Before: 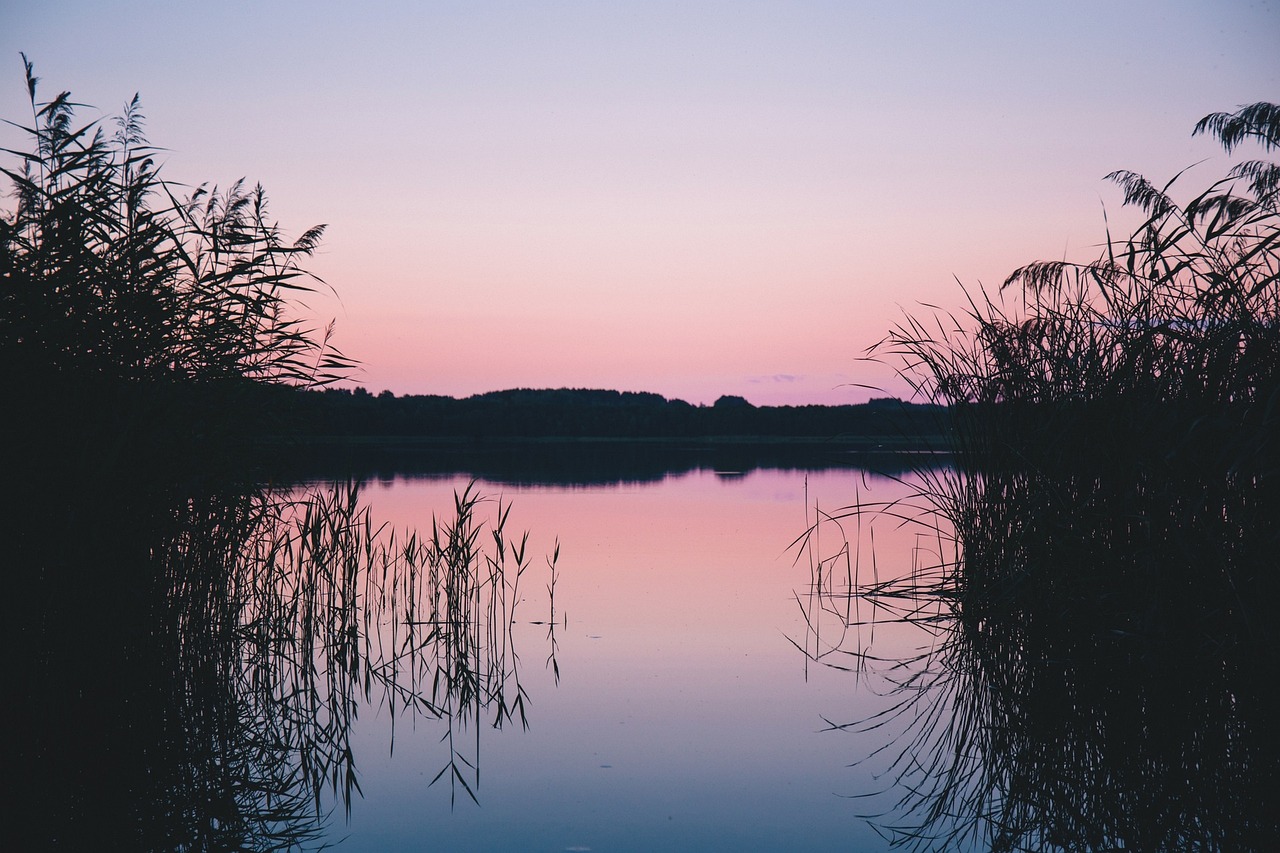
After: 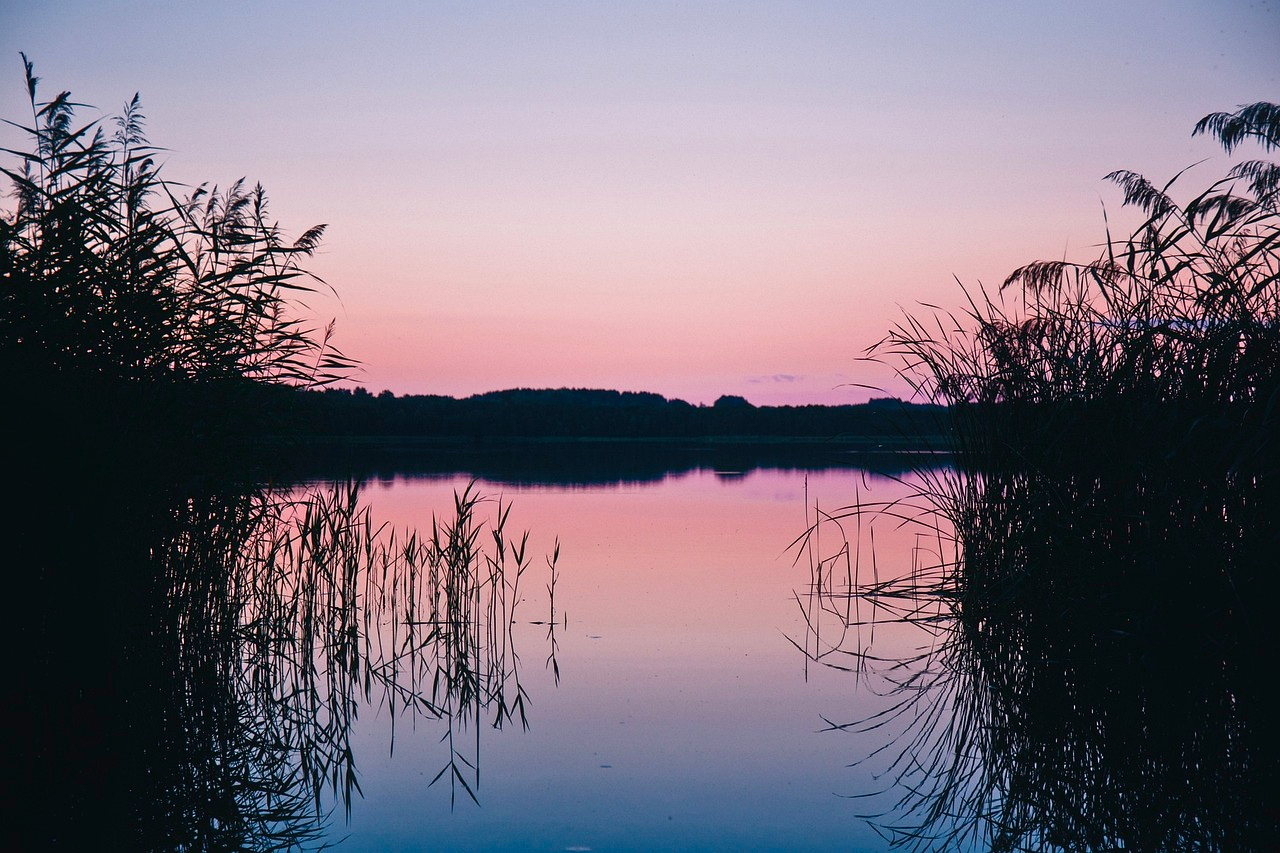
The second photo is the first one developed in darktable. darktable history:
contrast brightness saturation: contrast 0.13, brightness -0.24, saturation 0.14
tone equalizer: -7 EV 0.15 EV, -6 EV 0.6 EV, -5 EV 1.15 EV, -4 EV 1.33 EV, -3 EV 1.15 EV, -2 EV 0.6 EV, -1 EV 0.15 EV, mask exposure compensation -0.5 EV
